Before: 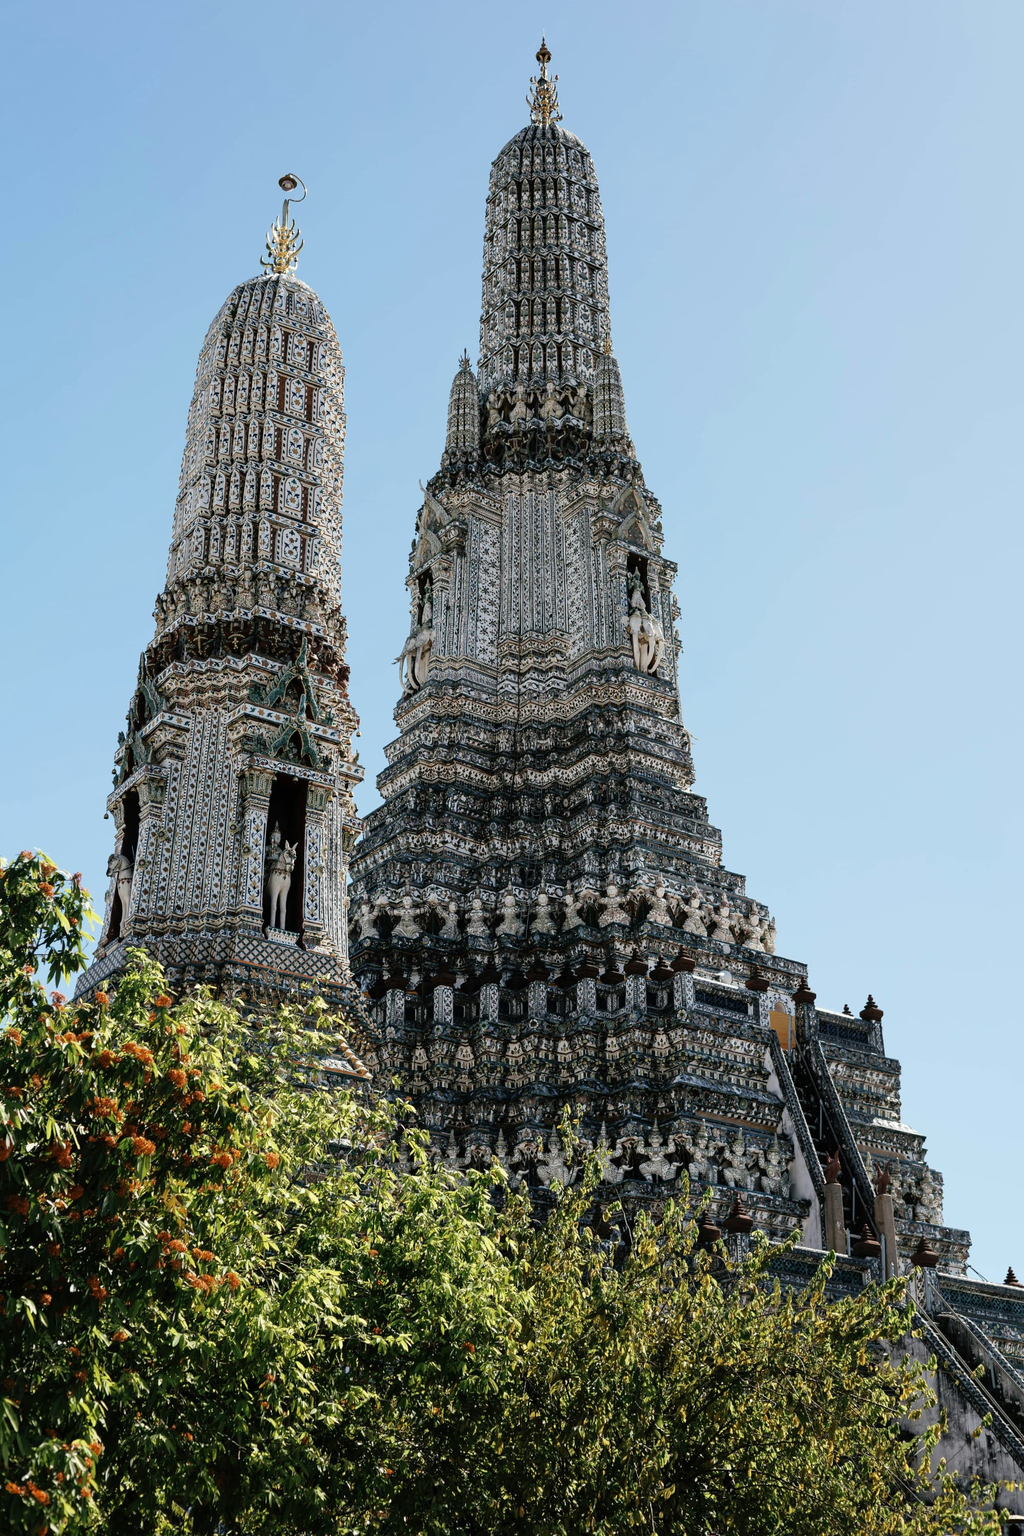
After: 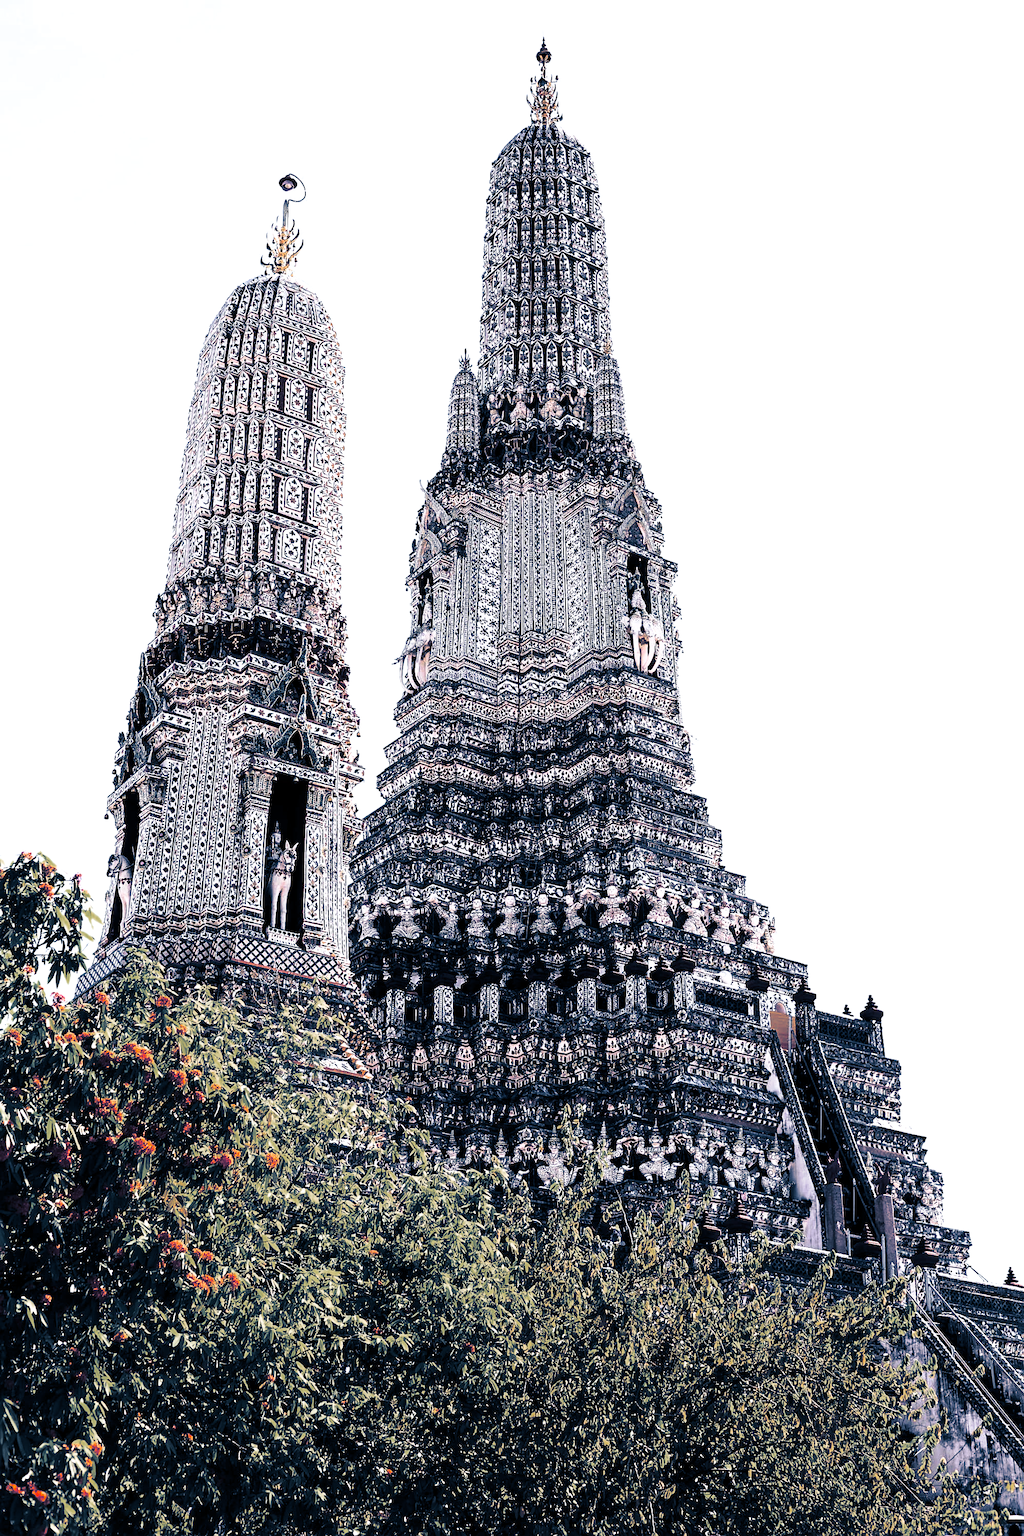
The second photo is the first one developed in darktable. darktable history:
local contrast: highlights 100%, shadows 100%, detail 120%, midtone range 0.2
white balance: red 1.066, blue 1.119
color zones: curves: ch0 [(0, 0.48) (0.209, 0.398) (0.305, 0.332) (0.429, 0.493) (0.571, 0.5) (0.714, 0.5) (0.857, 0.5) (1, 0.48)]; ch1 [(0, 0.736) (0.143, 0.625) (0.225, 0.371) (0.429, 0.256) (0.571, 0.241) (0.714, 0.213) (0.857, 0.48) (1, 0.736)]; ch2 [(0, 0.448) (0.143, 0.498) (0.286, 0.5) (0.429, 0.5) (0.571, 0.5) (0.714, 0.5) (0.857, 0.5) (1, 0.448)]
exposure: black level correction 0, exposure 0.7 EV, compensate exposure bias true, compensate highlight preservation false
sharpen: on, module defaults
fill light: on, module defaults
tone curve: curves: ch0 [(0, 0) (0.004, 0.001) (0.133, 0.078) (0.325, 0.241) (0.832, 0.917) (1, 1)], color space Lab, linked channels, preserve colors none
split-toning: shadows › hue 226.8°, shadows › saturation 0.84
